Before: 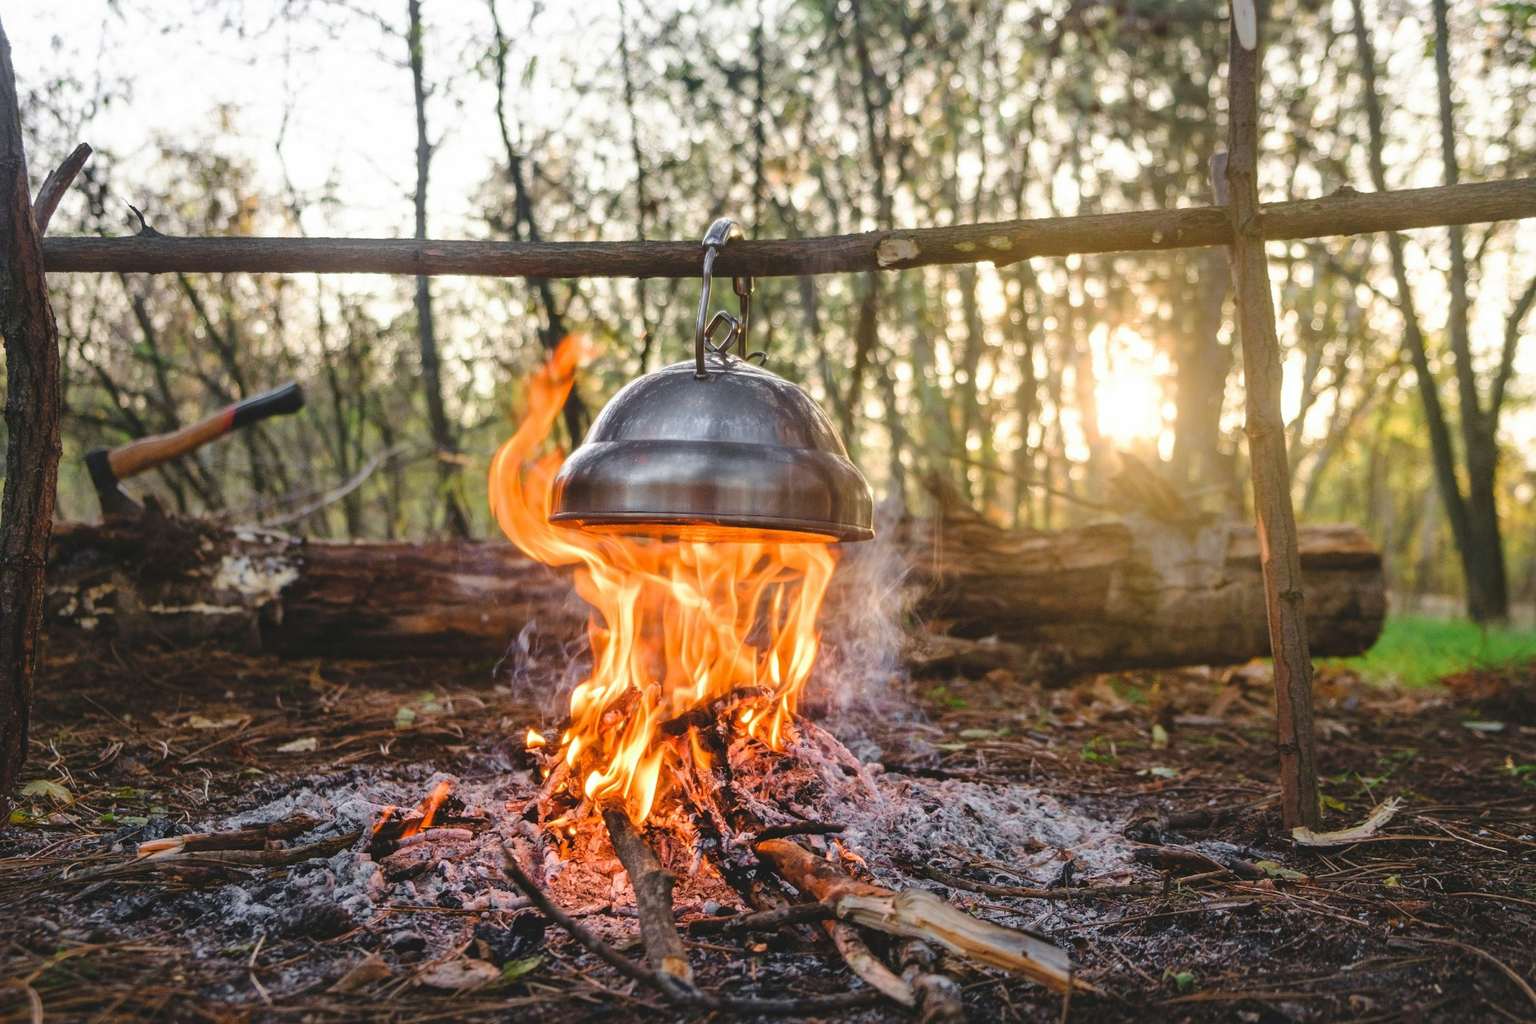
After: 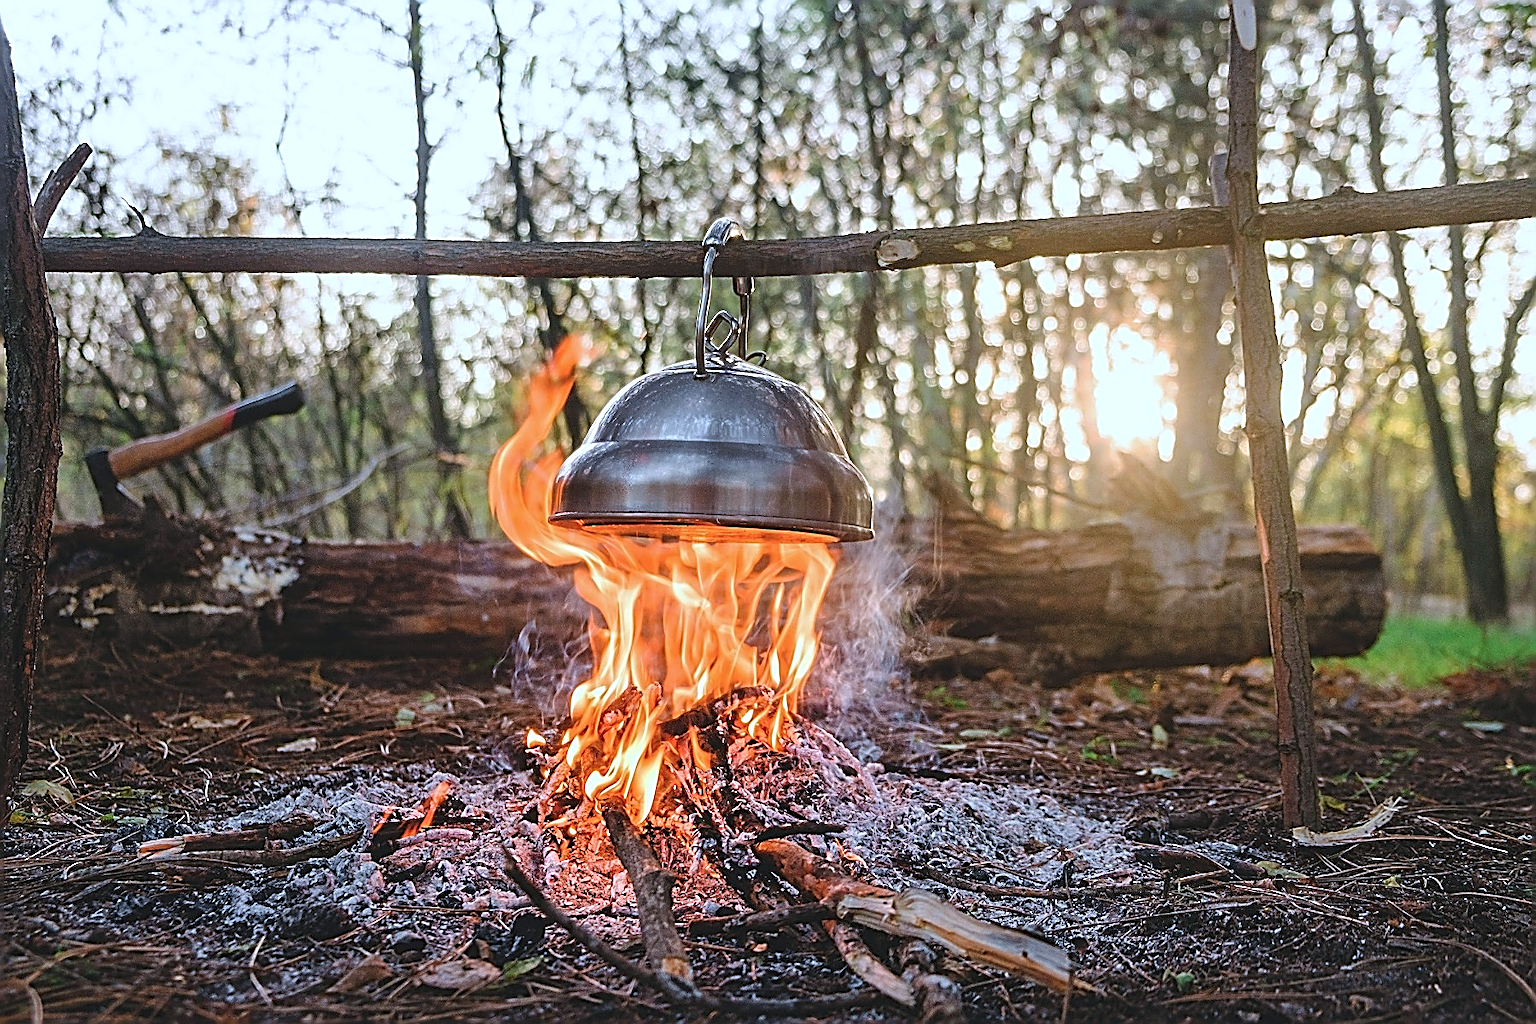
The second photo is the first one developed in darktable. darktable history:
color correction: highlights a* -2.24, highlights b* -18.1
sharpen: amount 2
